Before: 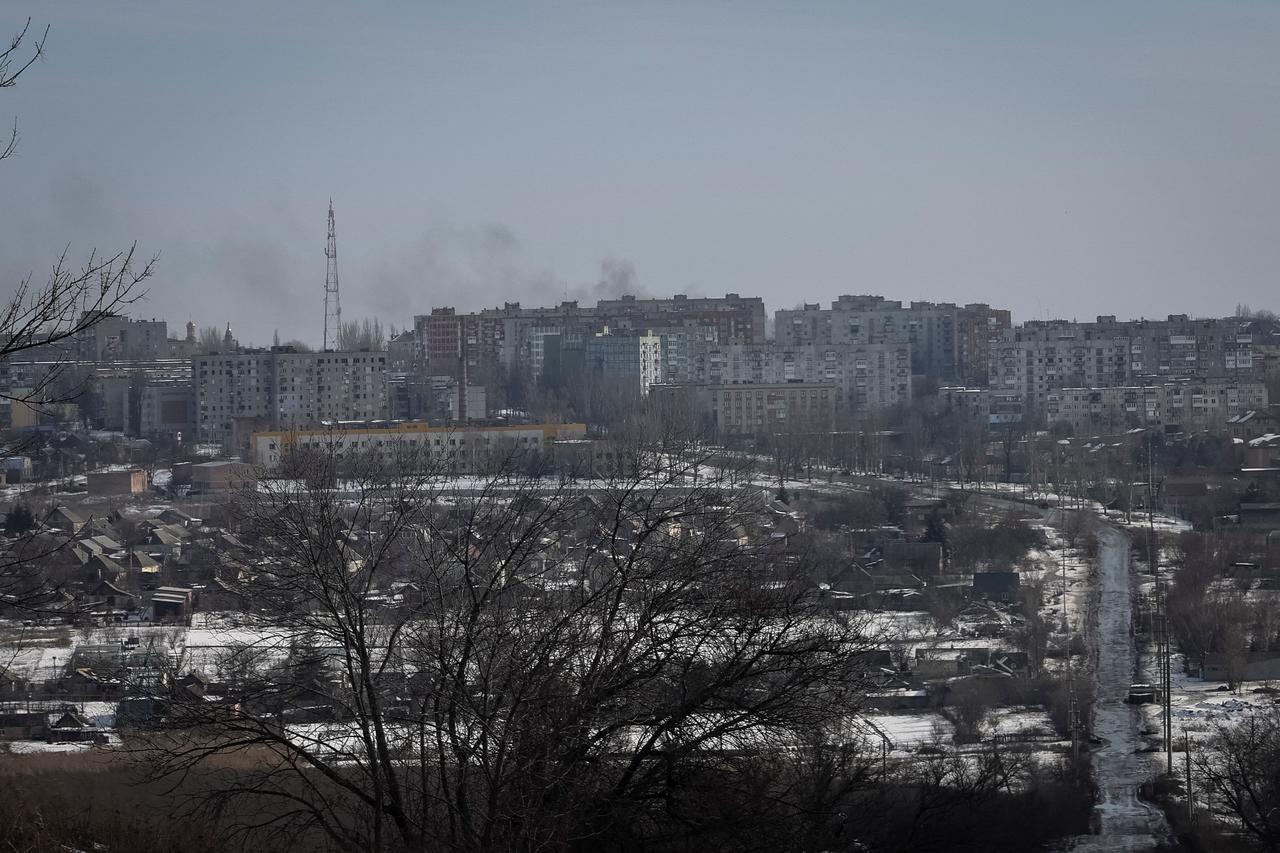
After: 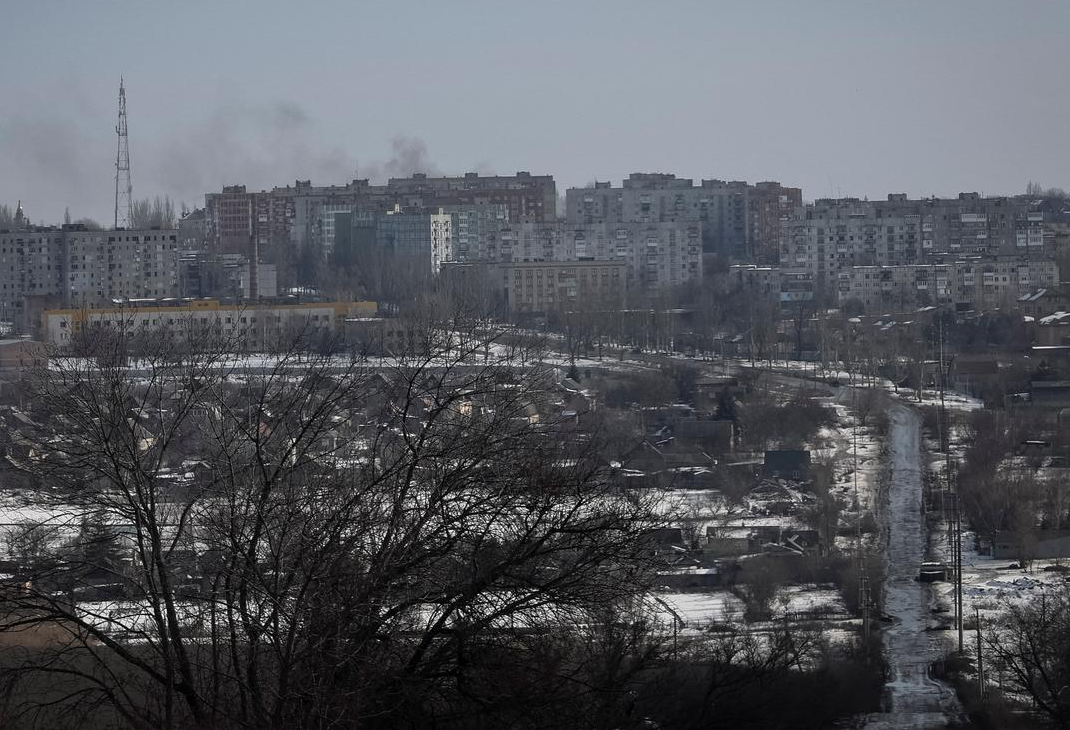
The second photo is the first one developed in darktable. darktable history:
crop: left 16.404%, top 14.358%
